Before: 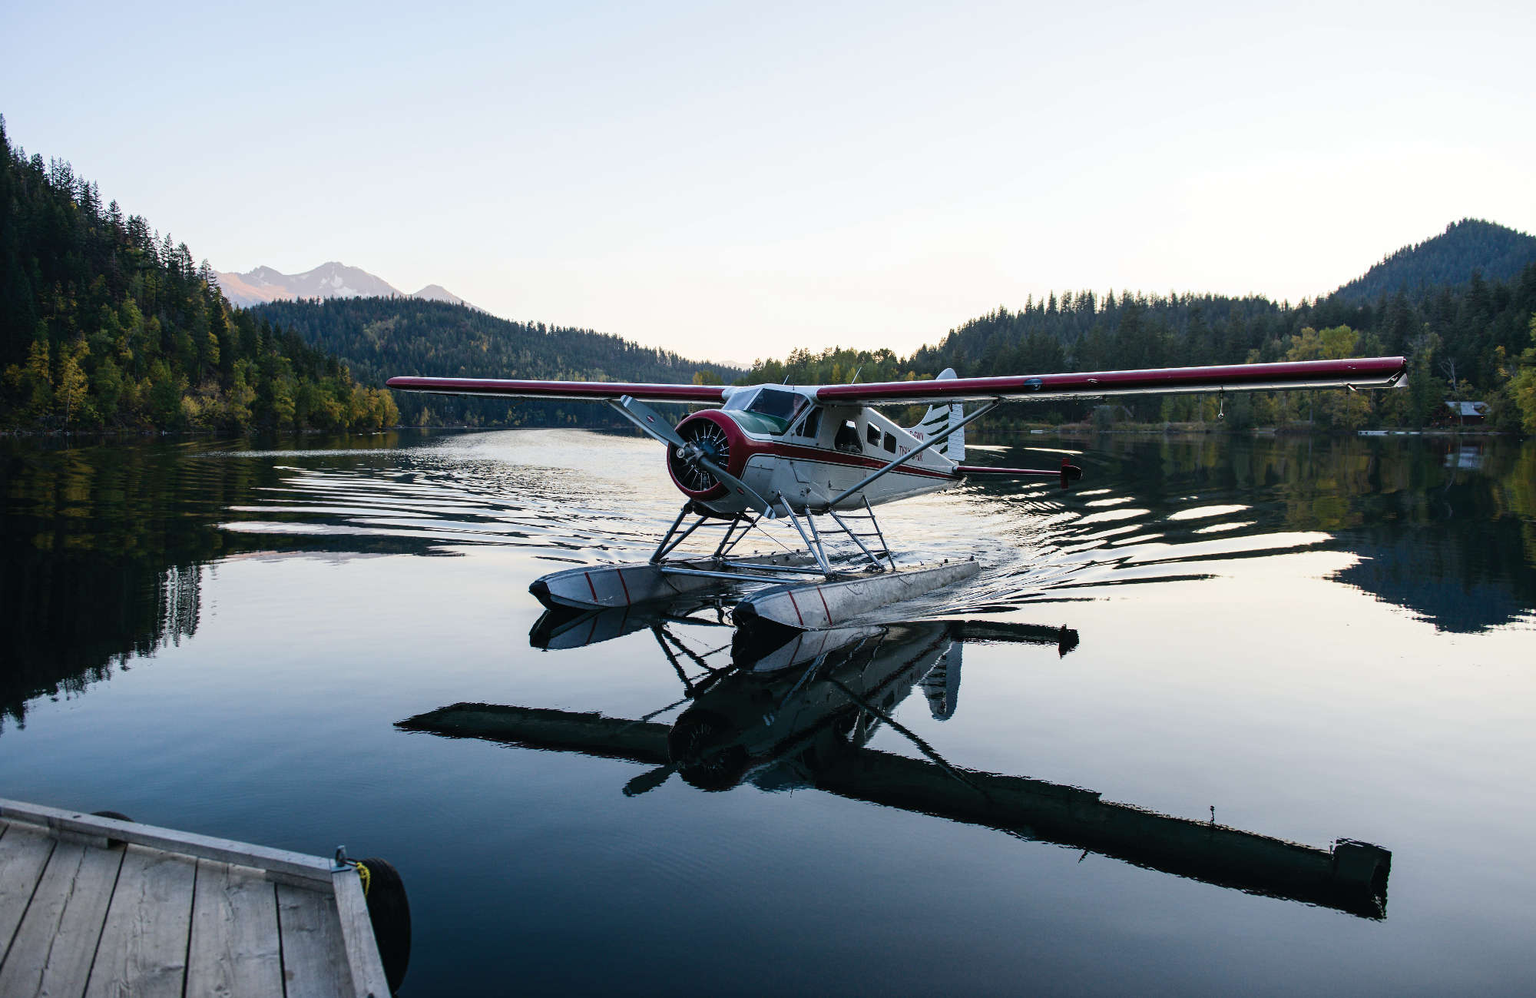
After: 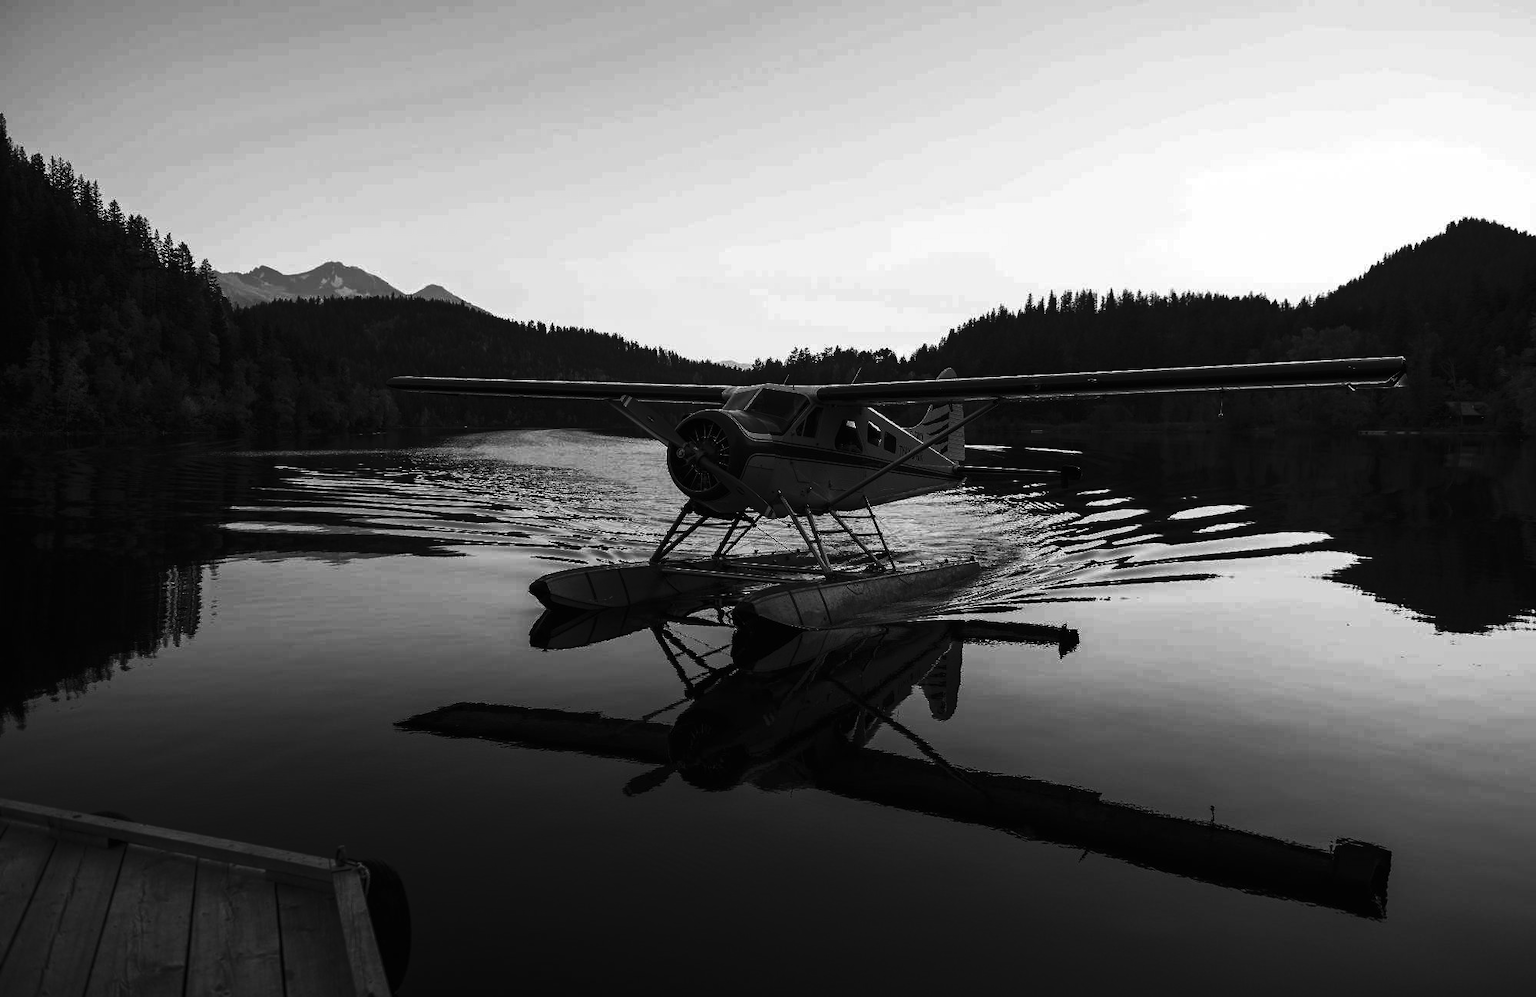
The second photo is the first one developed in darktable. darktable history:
tone curve: curves: ch0 [(0, 0) (0.765, 0.349) (1, 1)], color space Lab, linked channels, preserve colors none
monochrome: on, module defaults
